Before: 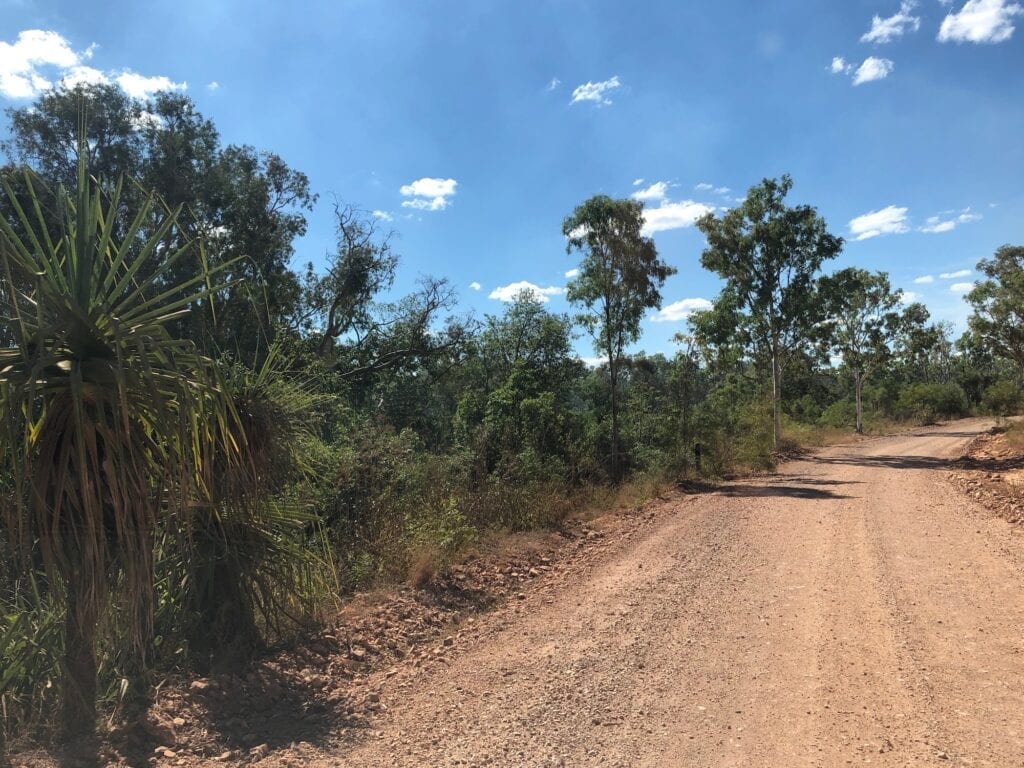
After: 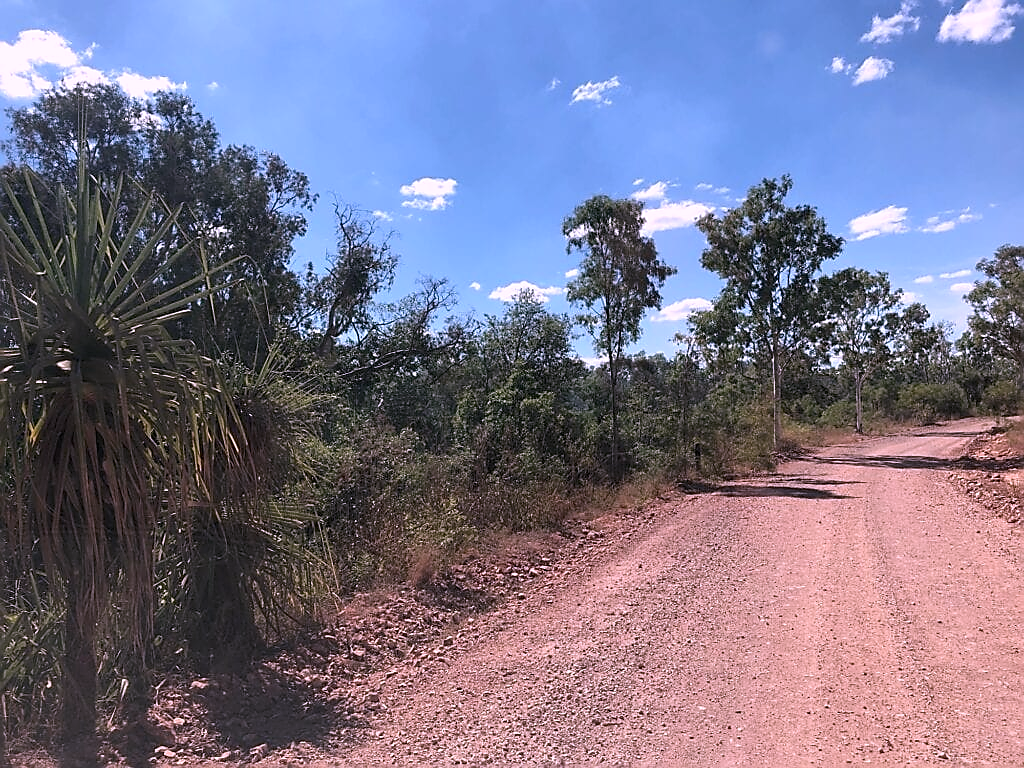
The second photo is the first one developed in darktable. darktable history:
sharpen: radius 1.383, amount 1.249, threshold 0.841
color correction: highlights a* 15.38, highlights b* -19.89
